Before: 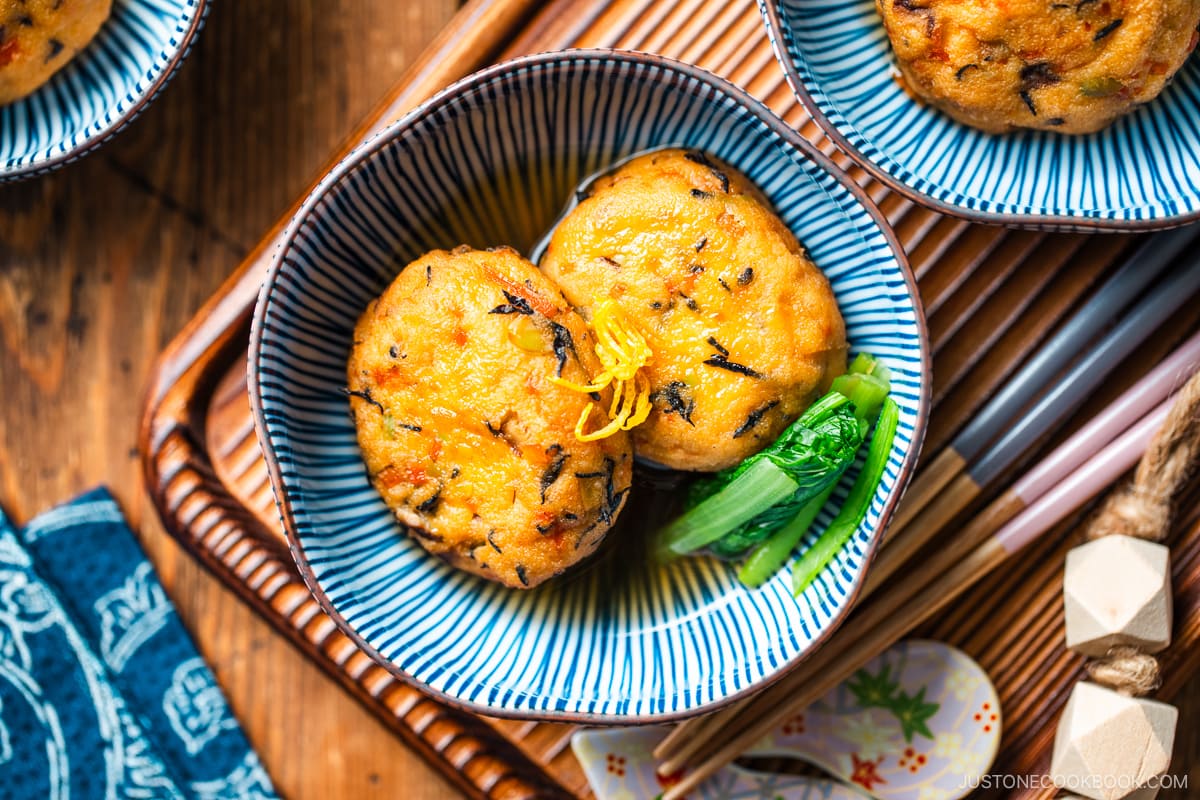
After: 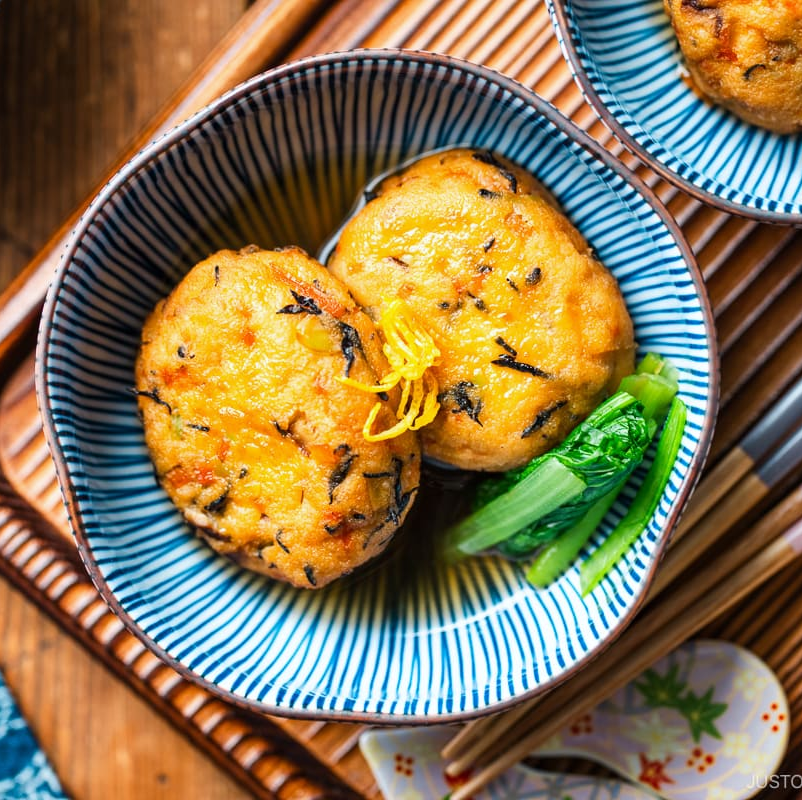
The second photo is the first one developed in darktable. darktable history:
white balance: red 0.986, blue 1.01
crop and rotate: left 17.732%, right 15.423%
